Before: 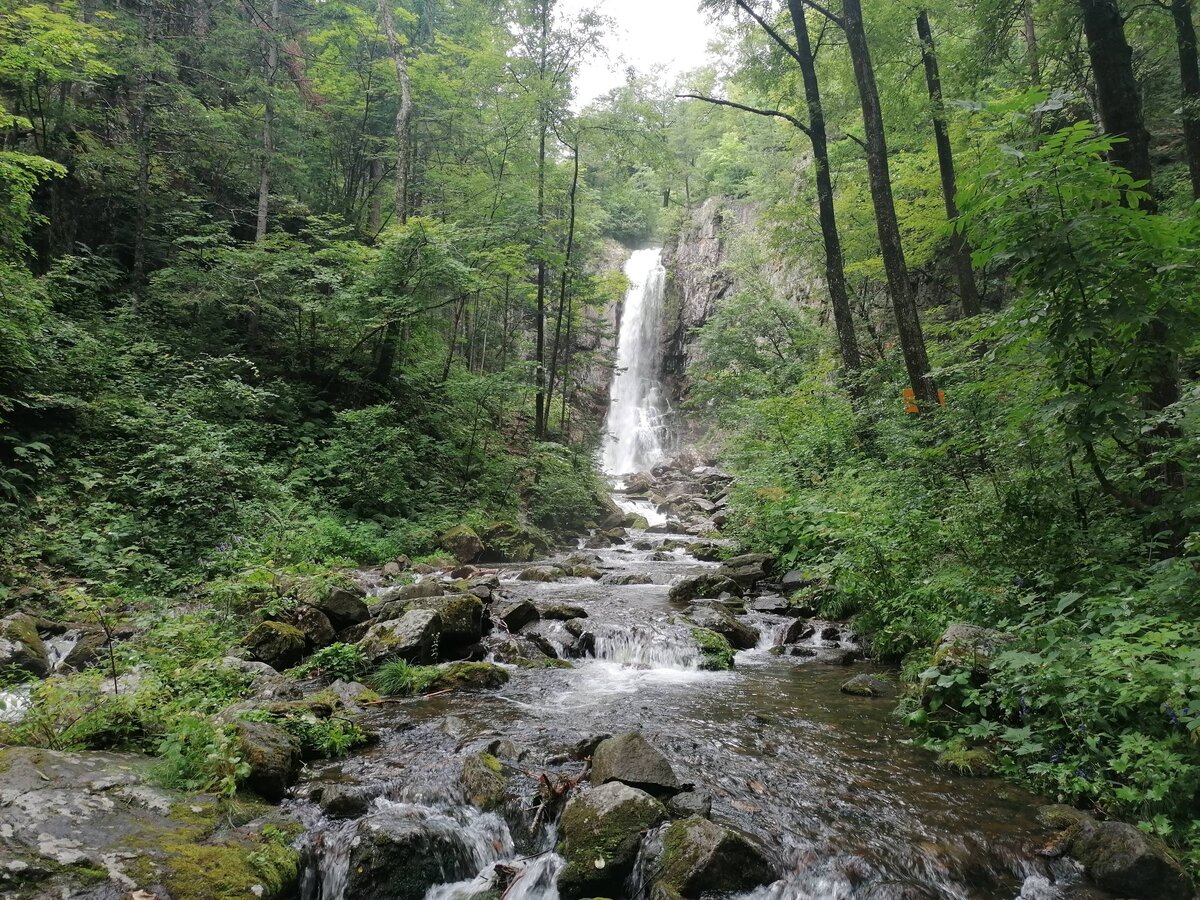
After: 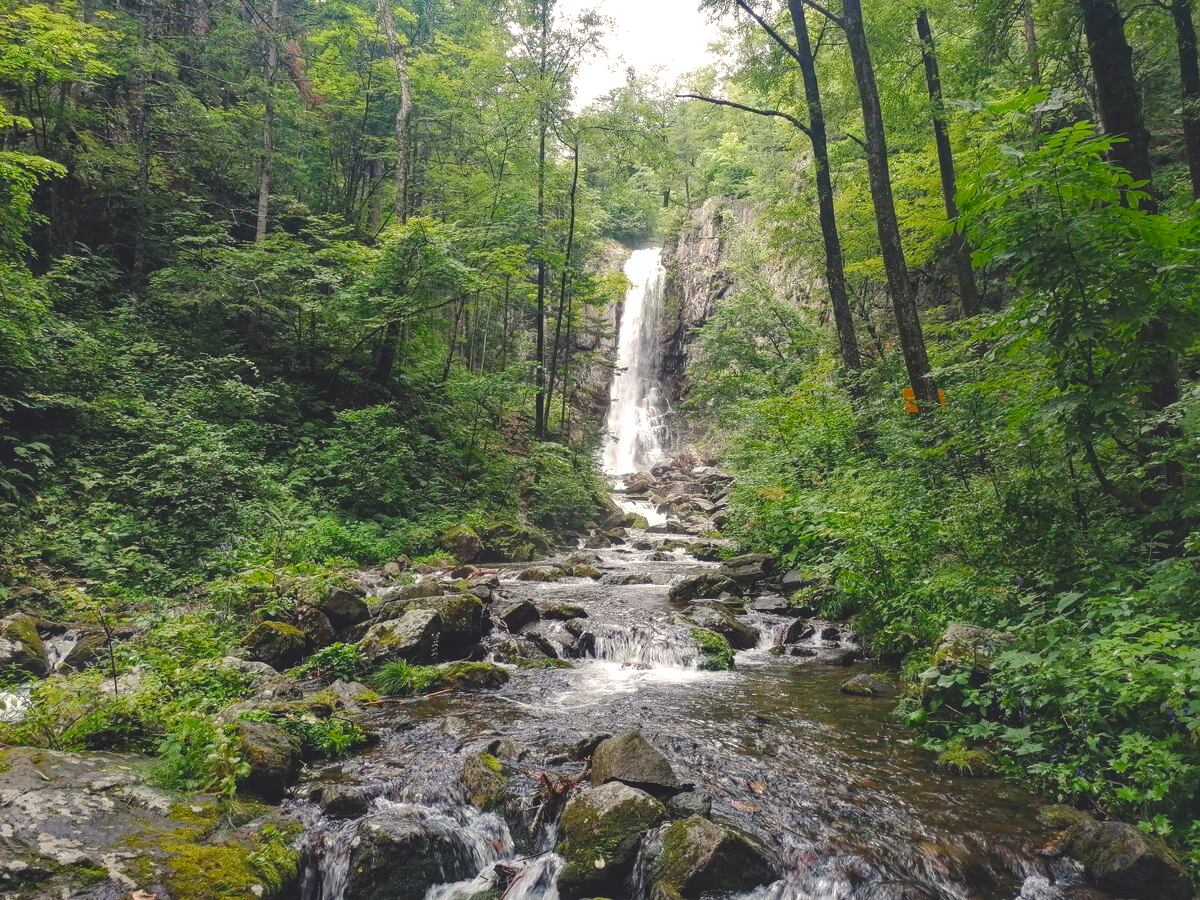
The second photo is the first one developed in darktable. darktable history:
color balance rgb: shadows lift › chroma 3%, shadows lift › hue 280.8°, power › hue 330°, highlights gain › chroma 3%, highlights gain › hue 75.6°, global offset › luminance 2%, perceptual saturation grading › global saturation 20%, perceptual saturation grading › highlights -25%, perceptual saturation grading › shadows 50%, global vibrance 20.33%
local contrast: on, module defaults
haze removal: compatibility mode true, adaptive false
